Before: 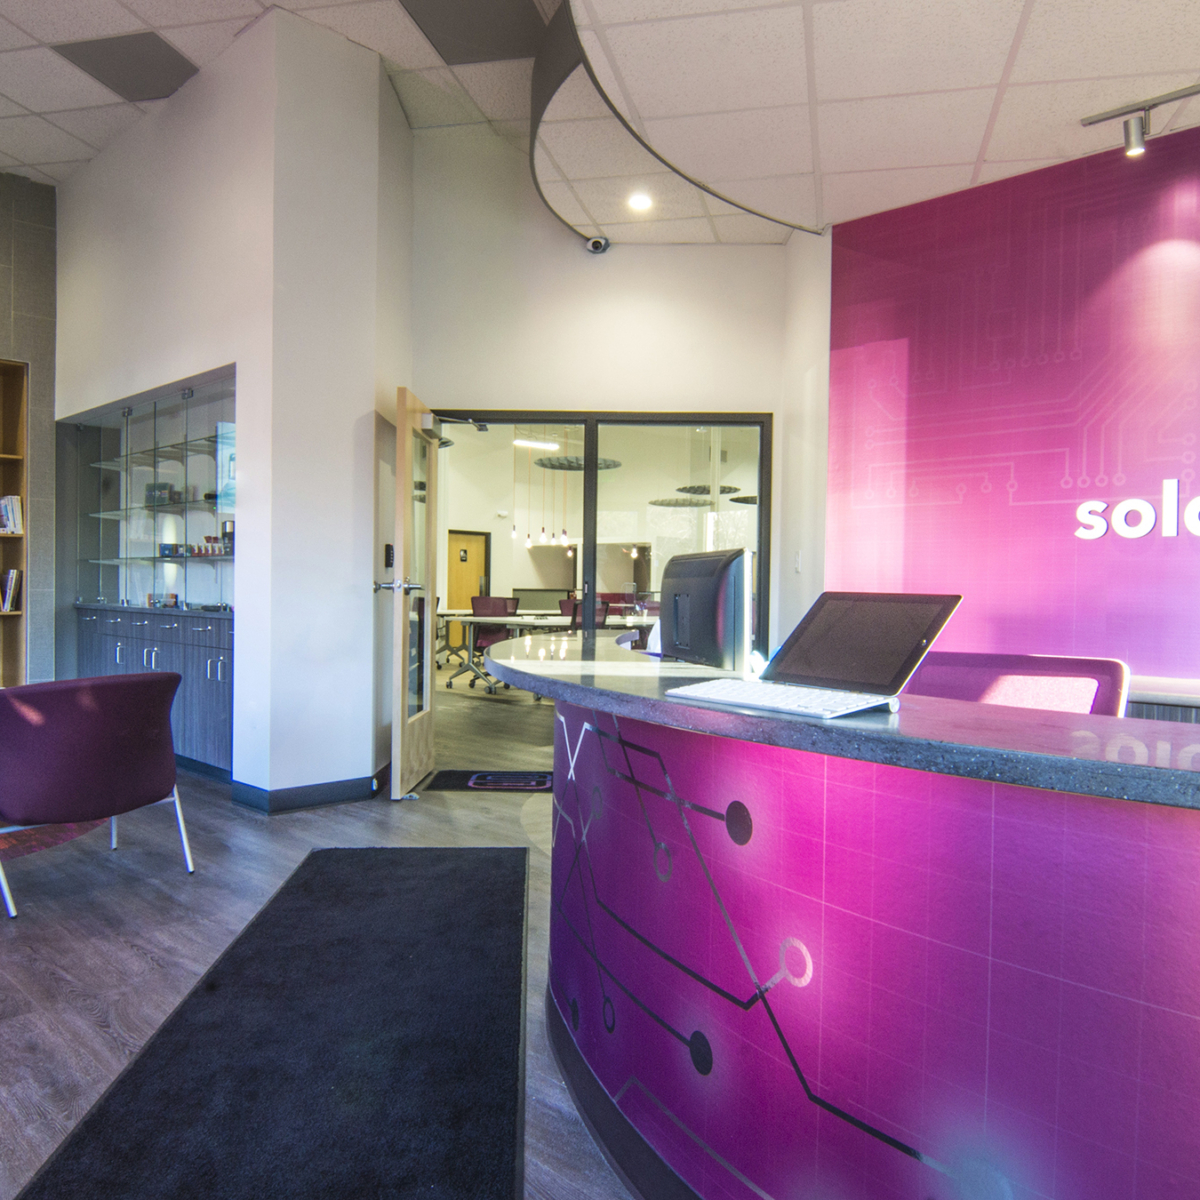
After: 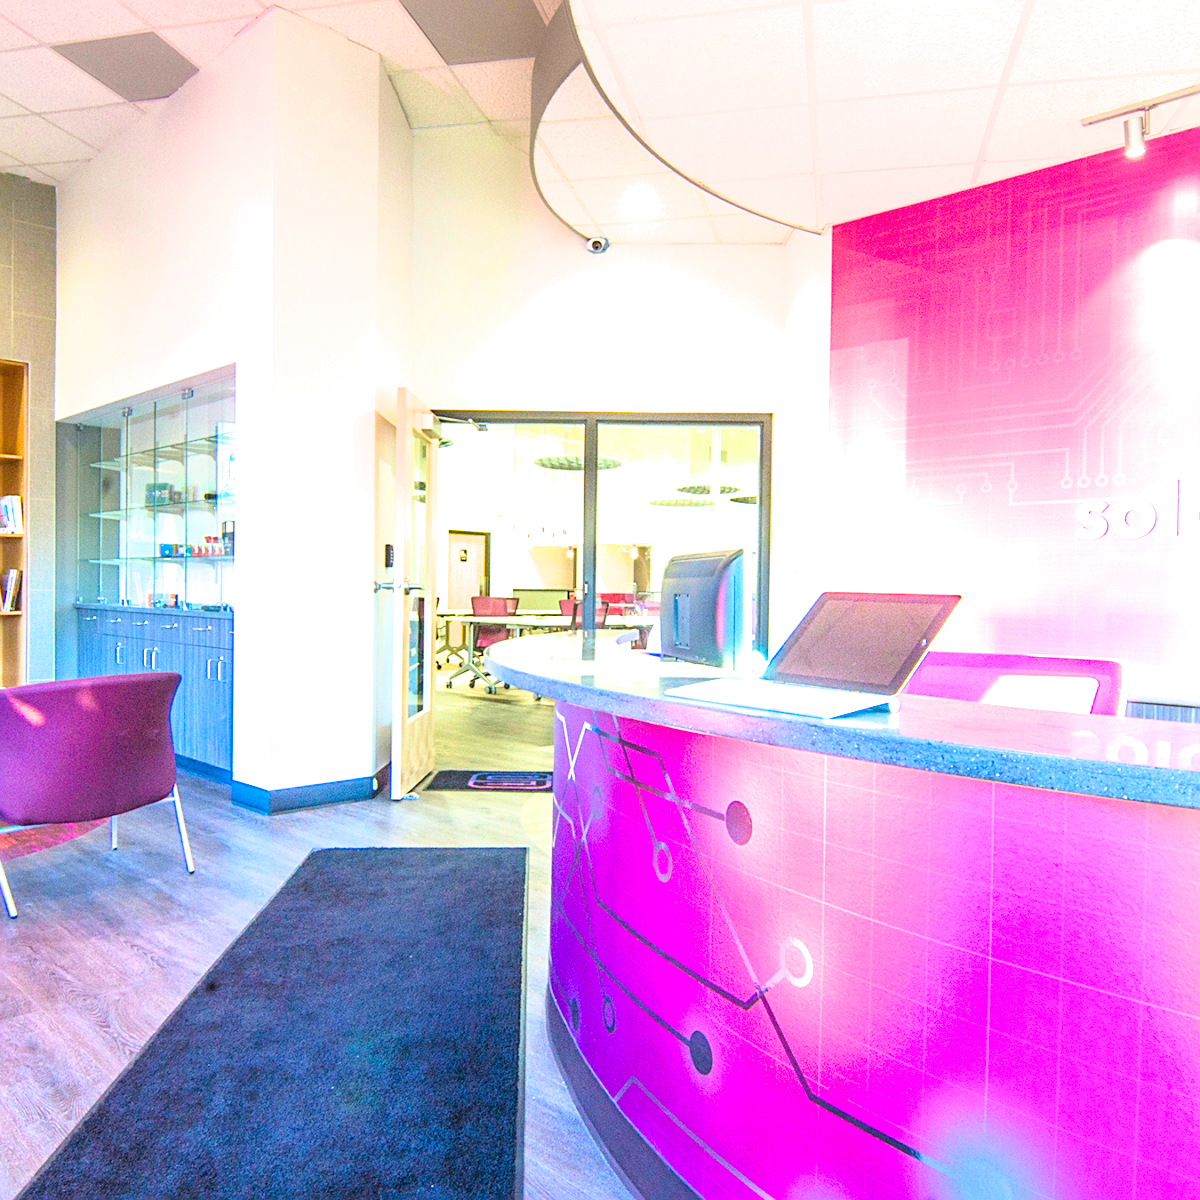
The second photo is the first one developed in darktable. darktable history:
color correction: highlights b* -0.019
sharpen: on, module defaults
exposure: black level correction 0.001, exposure 2.529 EV, compensate highlight preservation false
contrast brightness saturation: saturation 0.503
filmic rgb: black relative exposure -8.03 EV, white relative exposure 4.01 EV, hardness 4.13, contrast 0.93
